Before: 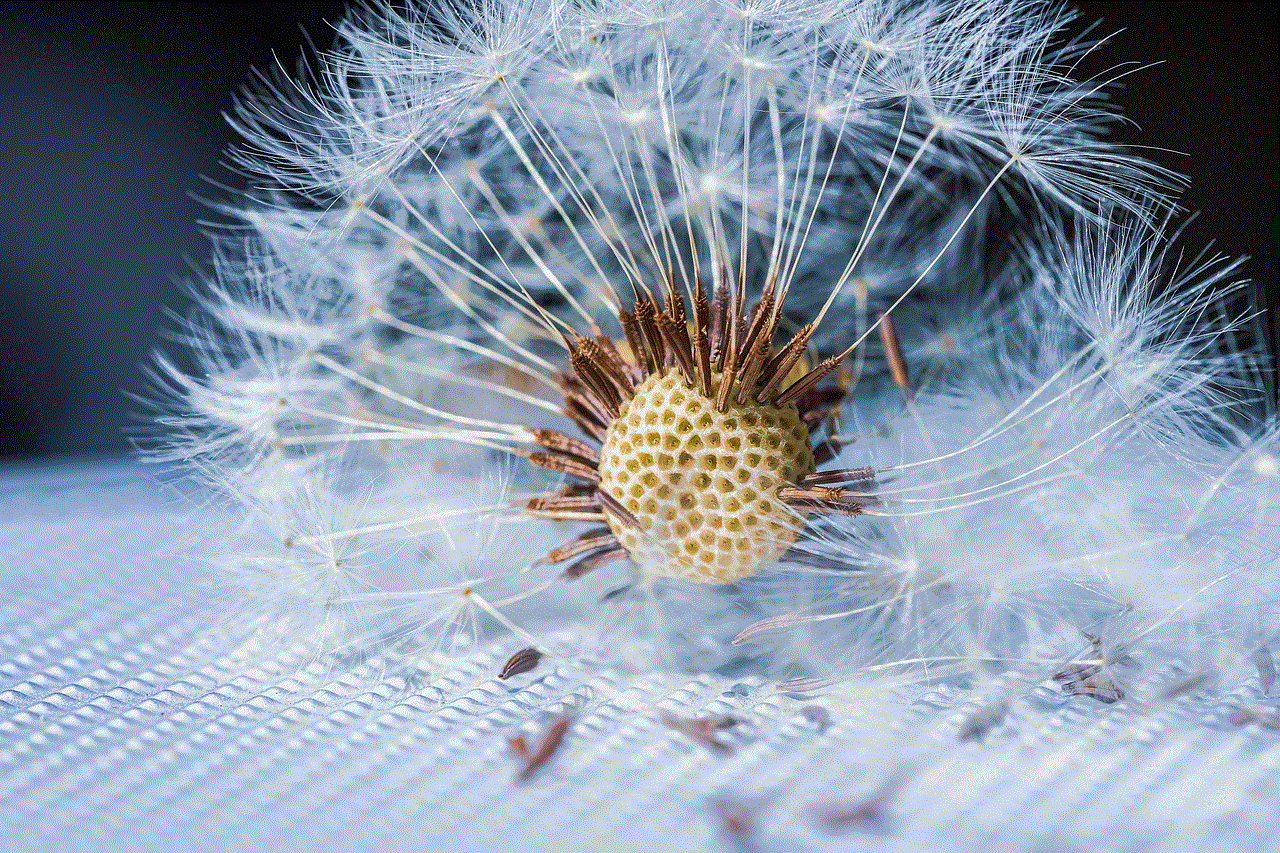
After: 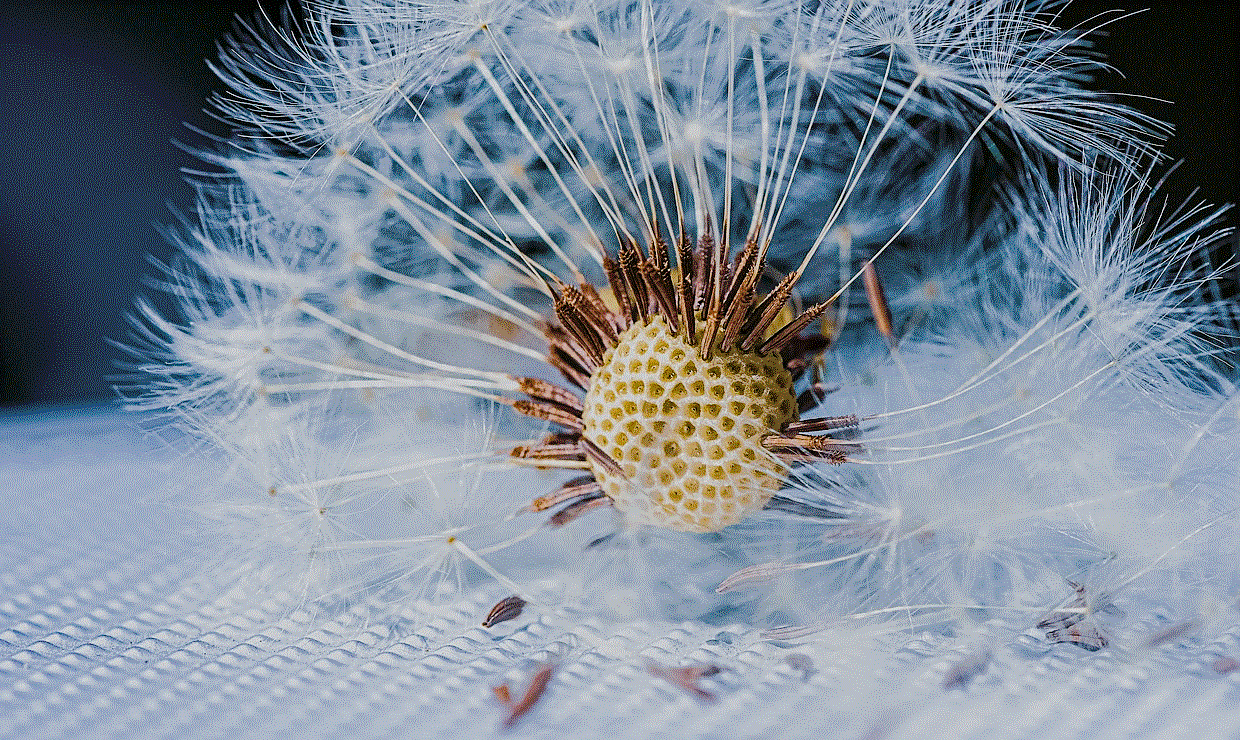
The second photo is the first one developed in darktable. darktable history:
filmic rgb: black relative exposure -7.65 EV, white relative exposure 4.56 EV, hardness 3.61
crop: left 1.318%, top 6.159%, right 1.752%, bottom 7.005%
sharpen: on, module defaults
color balance rgb: shadows lift › luminance -8.993%, perceptual saturation grading › global saturation 20.205%, perceptual saturation grading › highlights -19.847%, perceptual saturation grading › shadows 29.581%
